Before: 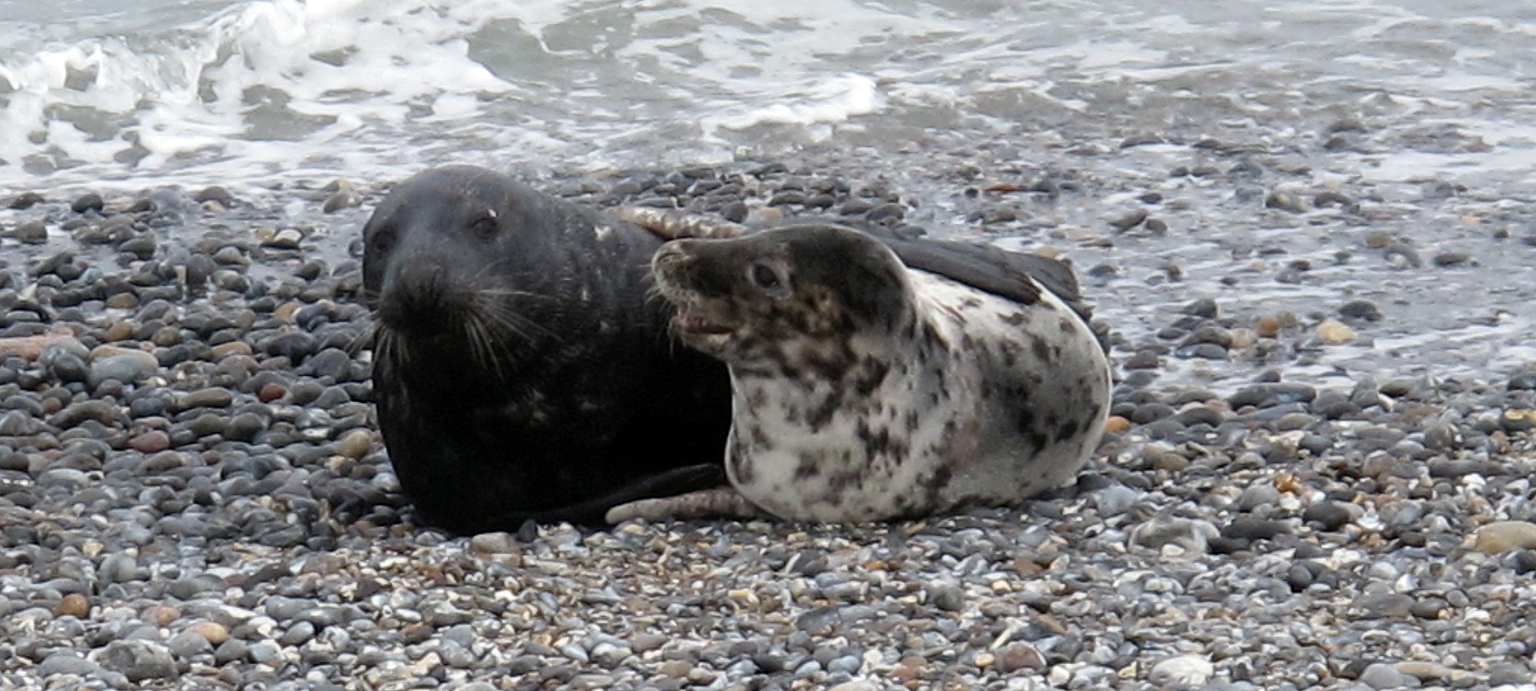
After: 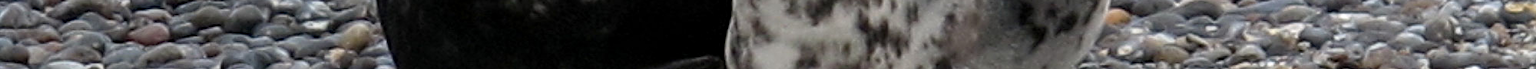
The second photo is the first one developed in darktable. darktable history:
crop and rotate: top 59.084%, bottom 30.916%
local contrast: highlights 100%, shadows 100%, detail 120%, midtone range 0.2
